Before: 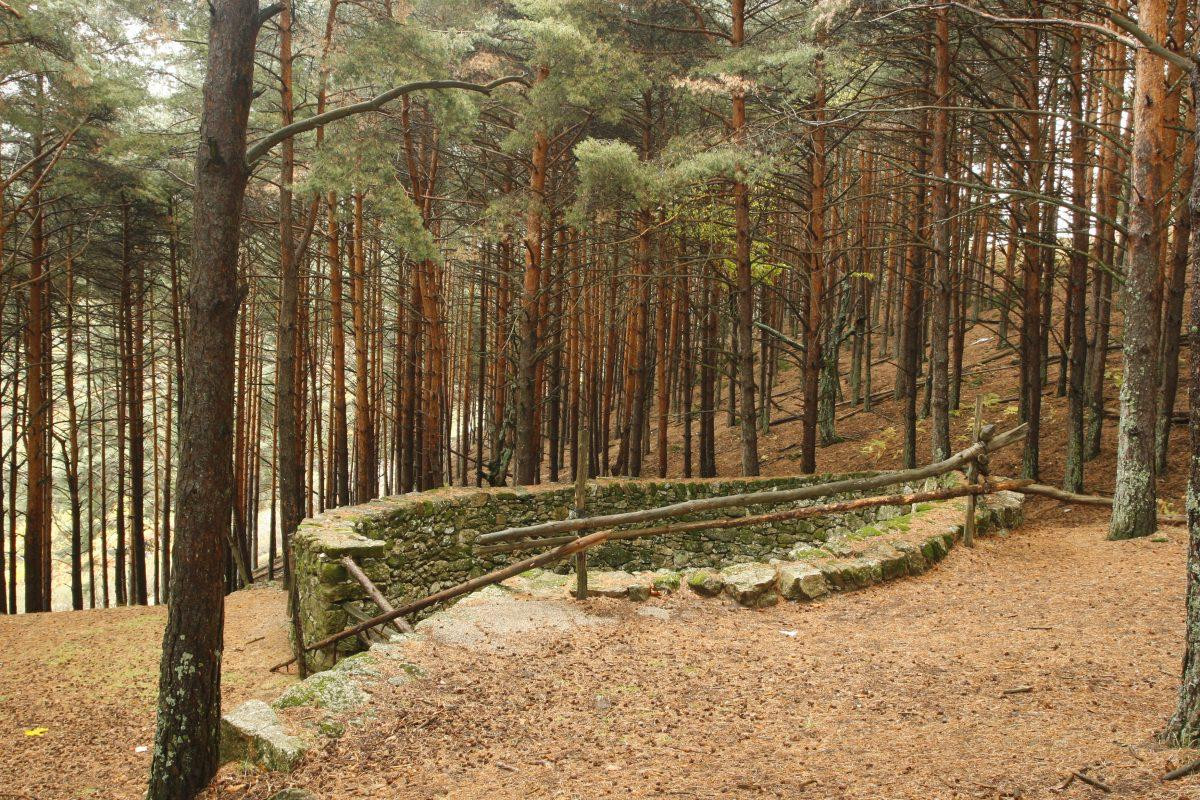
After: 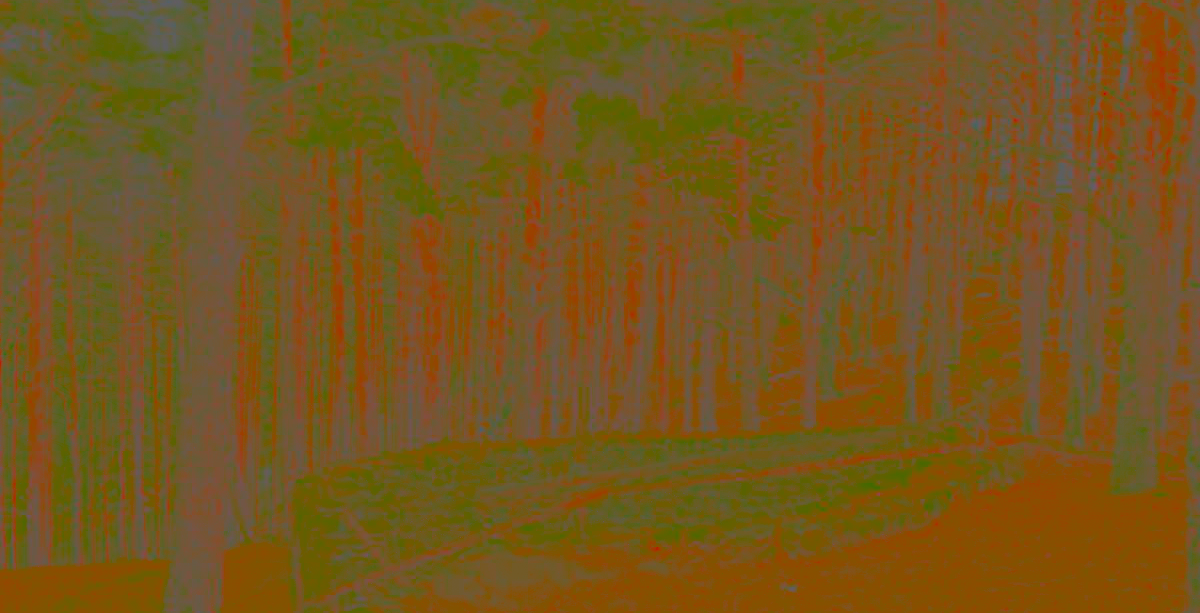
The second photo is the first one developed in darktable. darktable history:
crop: top 5.667%, bottom 17.637%
contrast brightness saturation: contrast -0.99, brightness -0.17, saturation 0.75
